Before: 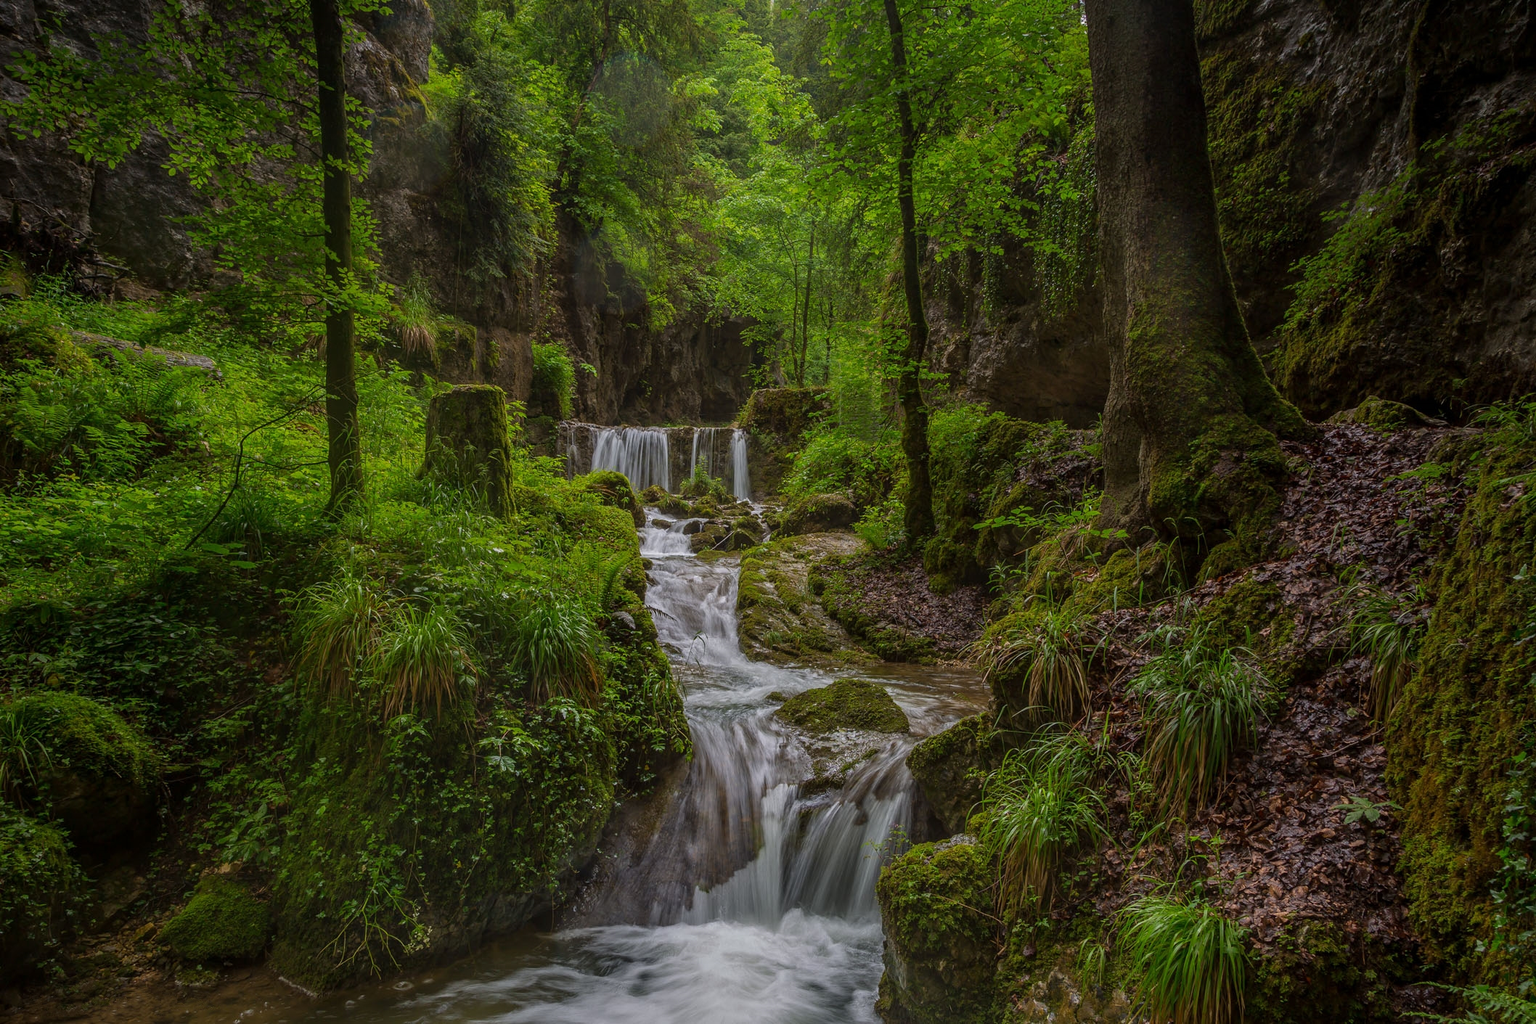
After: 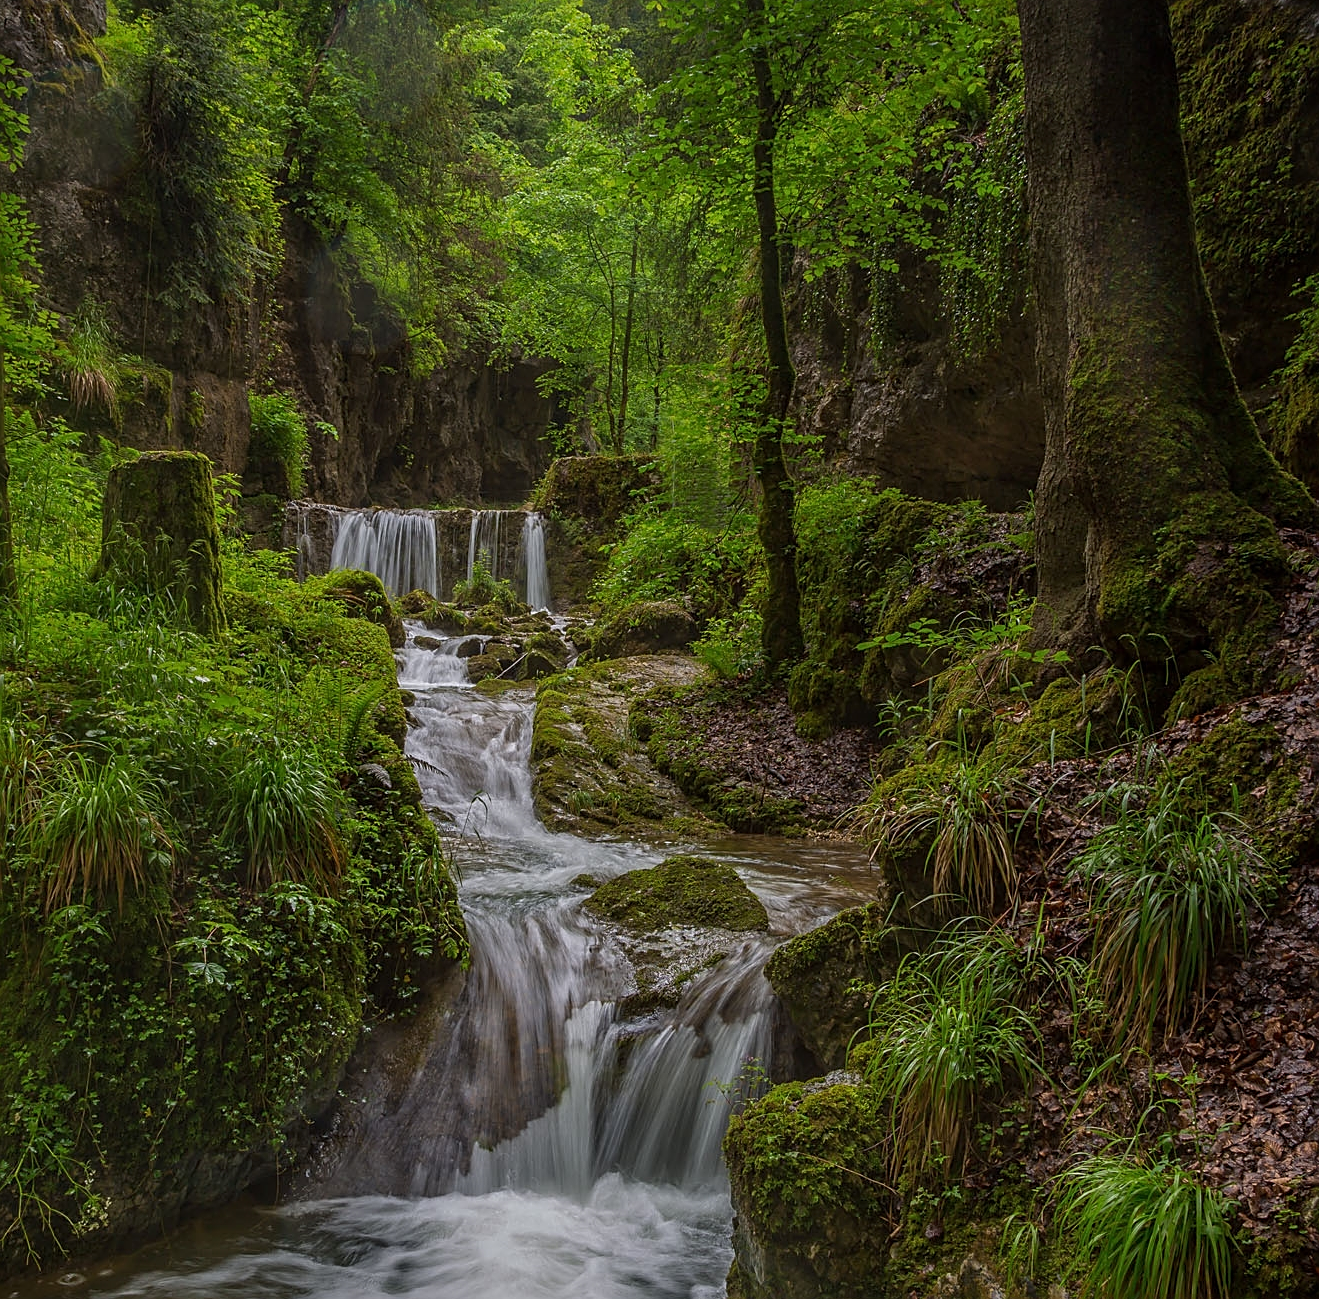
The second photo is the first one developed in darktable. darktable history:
crop and rotate: left 22.918%, top 5.629%, right 14.711%, bottom 2.247%
sharpen: on, module defaults
